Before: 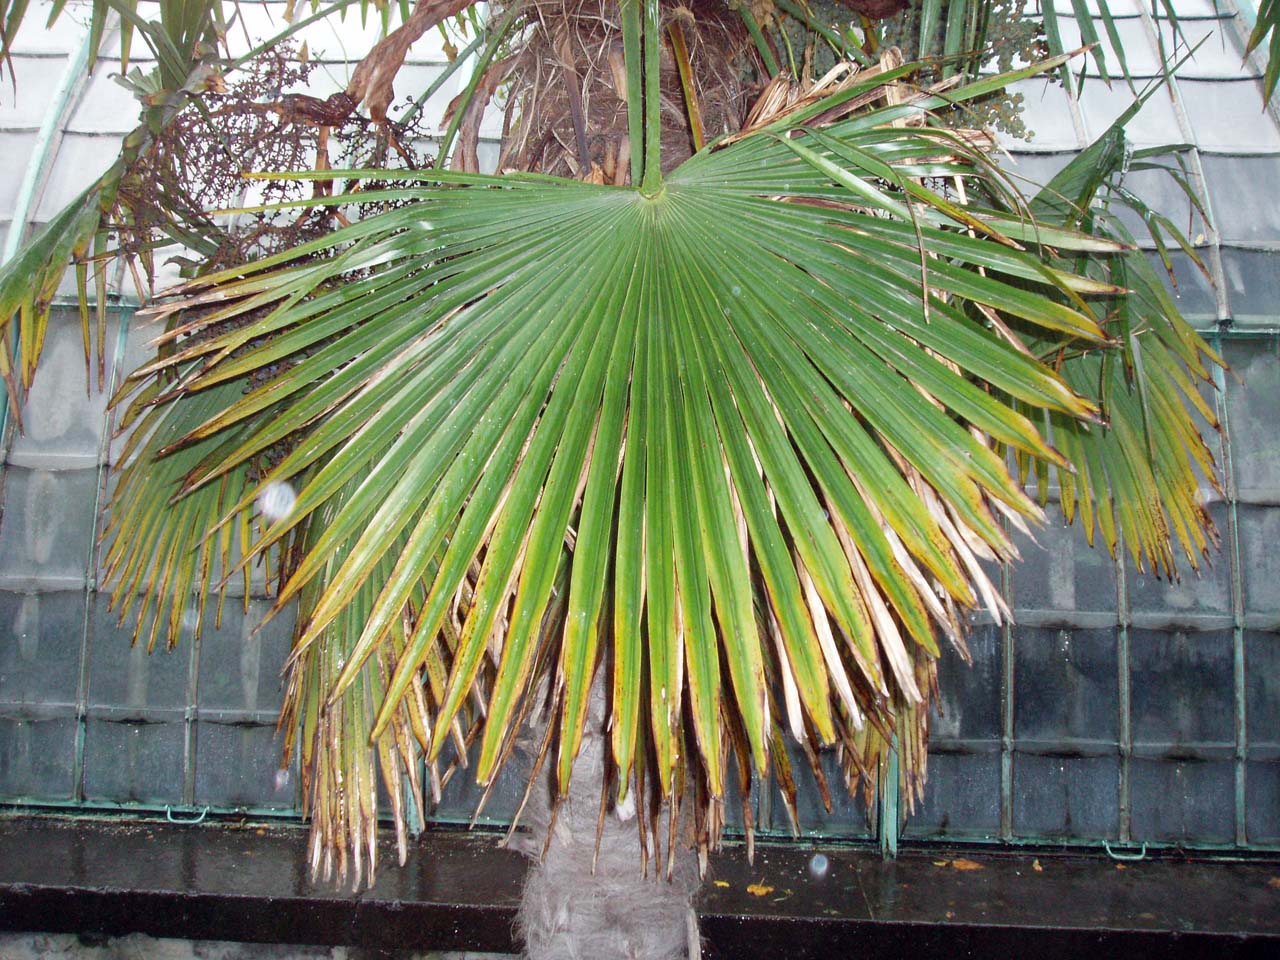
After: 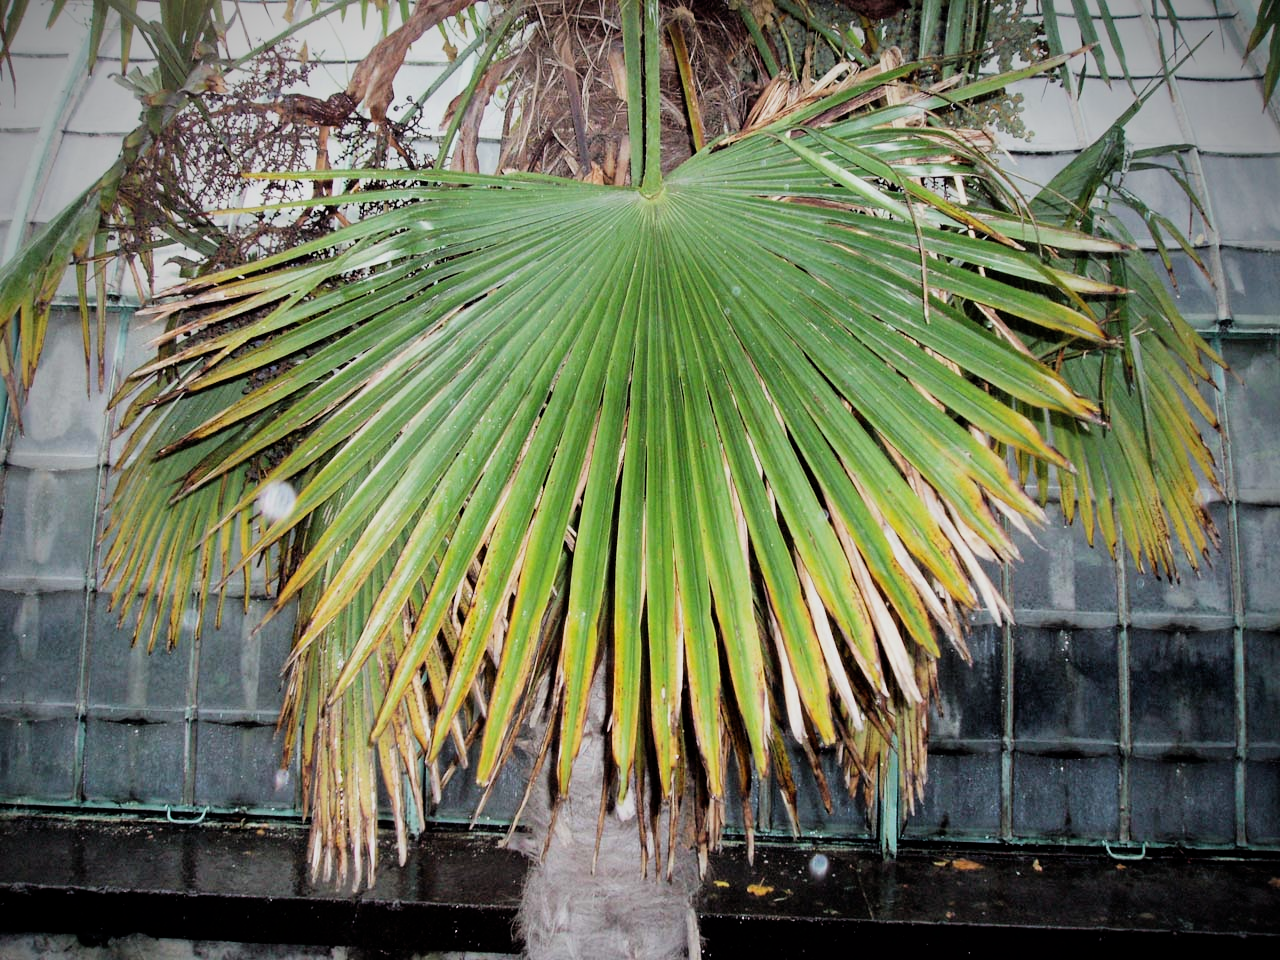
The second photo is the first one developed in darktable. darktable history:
filmic rgb: black relative exposure -5 EV, hardness 2.88, contrast 1.3, highlights saturation mix -10%
vignetting: brightness -0.629, saturation -0.007, center (-0.028, 0.239)
